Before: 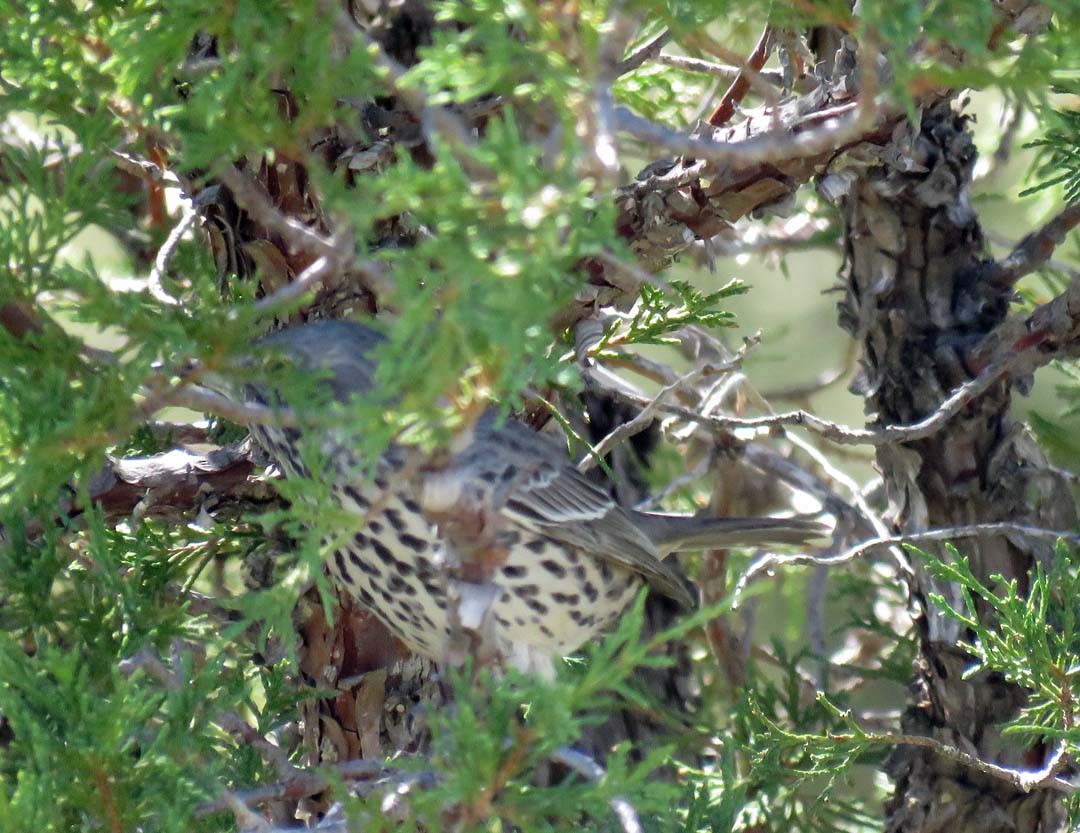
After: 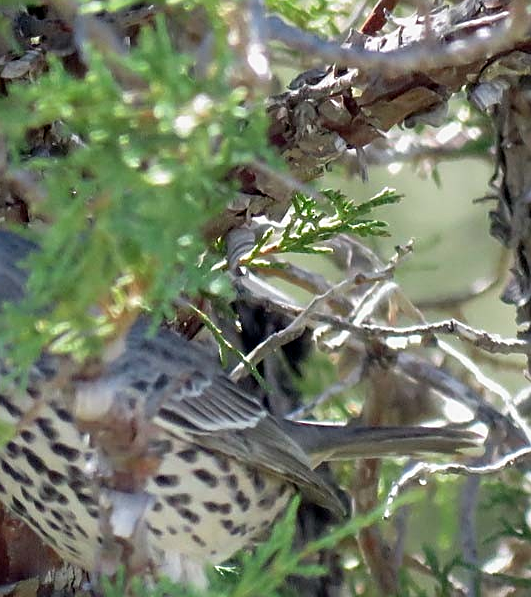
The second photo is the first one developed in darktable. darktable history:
exposure: black level correction 0.002, exposure -0.101 EV, compensate highlight preservation false
crop: left 32.311%, top 10.992%, right 18.492%, bottom 17.327%
sharpen: on, module defaults
